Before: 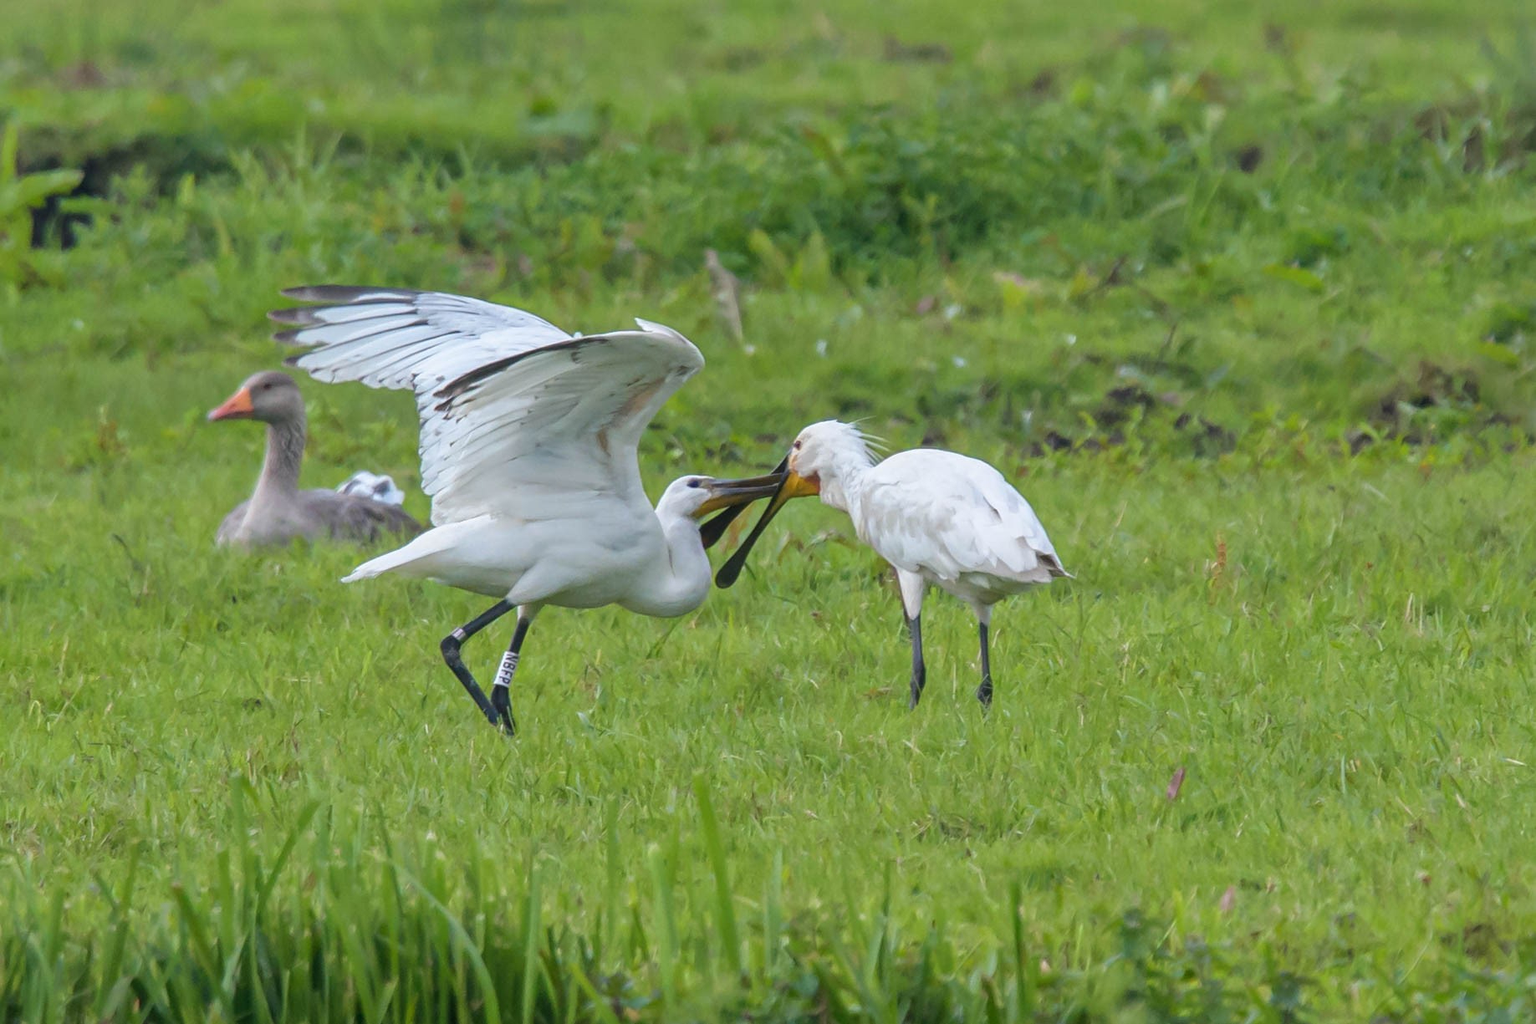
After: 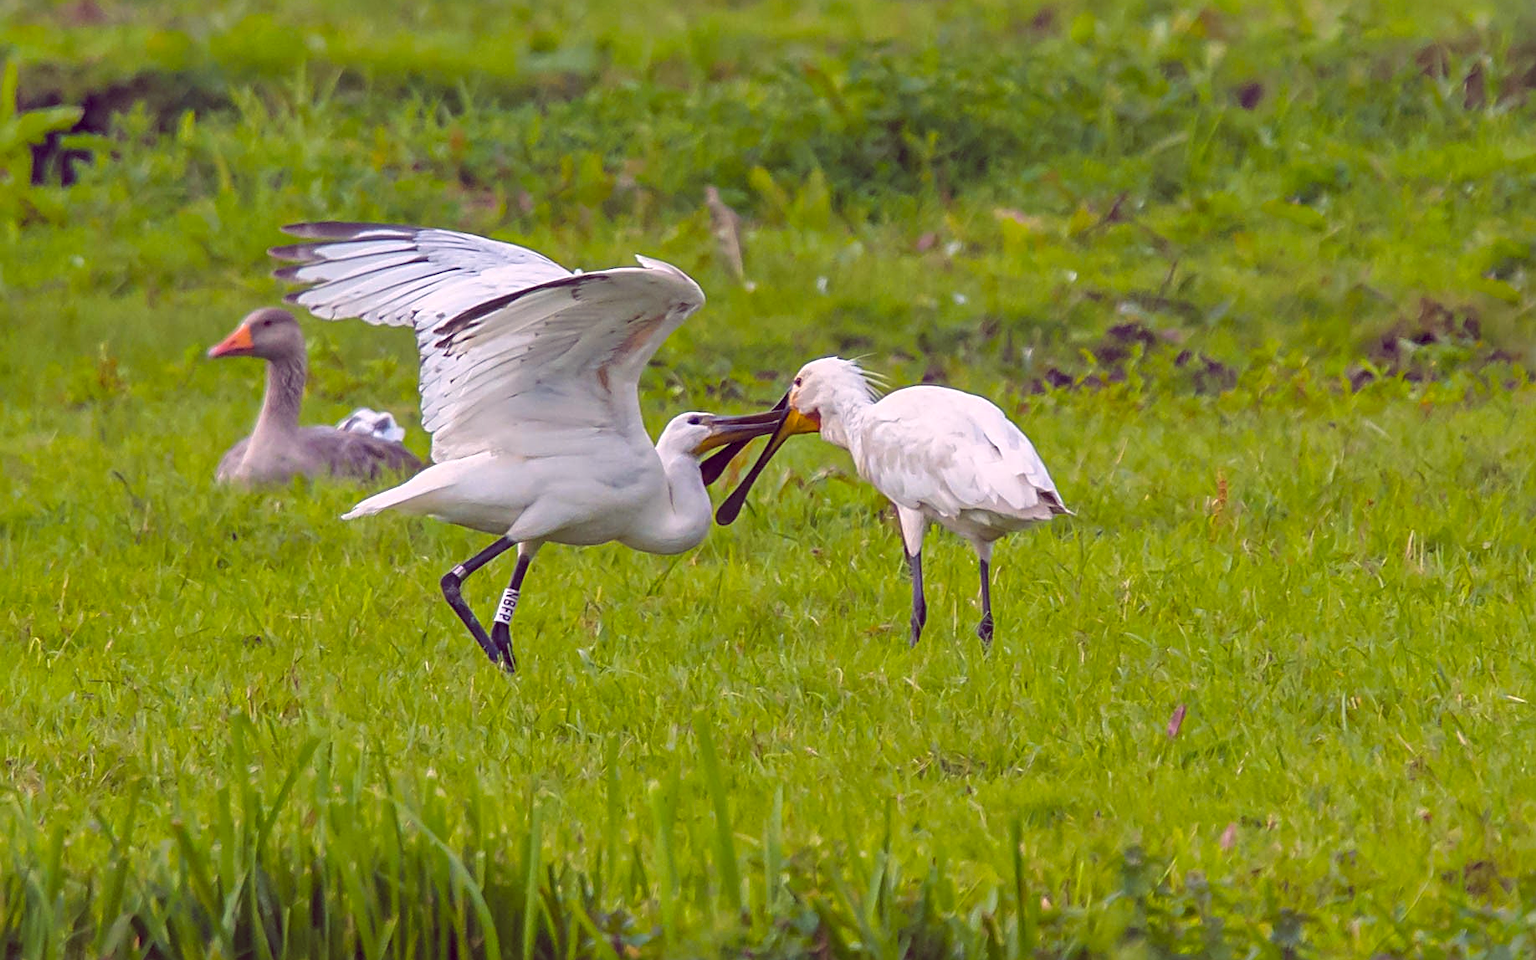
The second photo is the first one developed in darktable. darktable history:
sharpen: radius 2.767
color balance rgb: shadows lift › chroma 6.43%, shadows lift › hue 305.74°, highlights gain › chroma 2.43%, highlights gain › hue 35.74°, global offset › chroma 0.28%, global offset › hue 320.29°, linear chroma grading › global chroma 5.5%, perceptual saturation grading › global saturation 30%, contrast 5.15%
crop and rotate: top 6.25%
